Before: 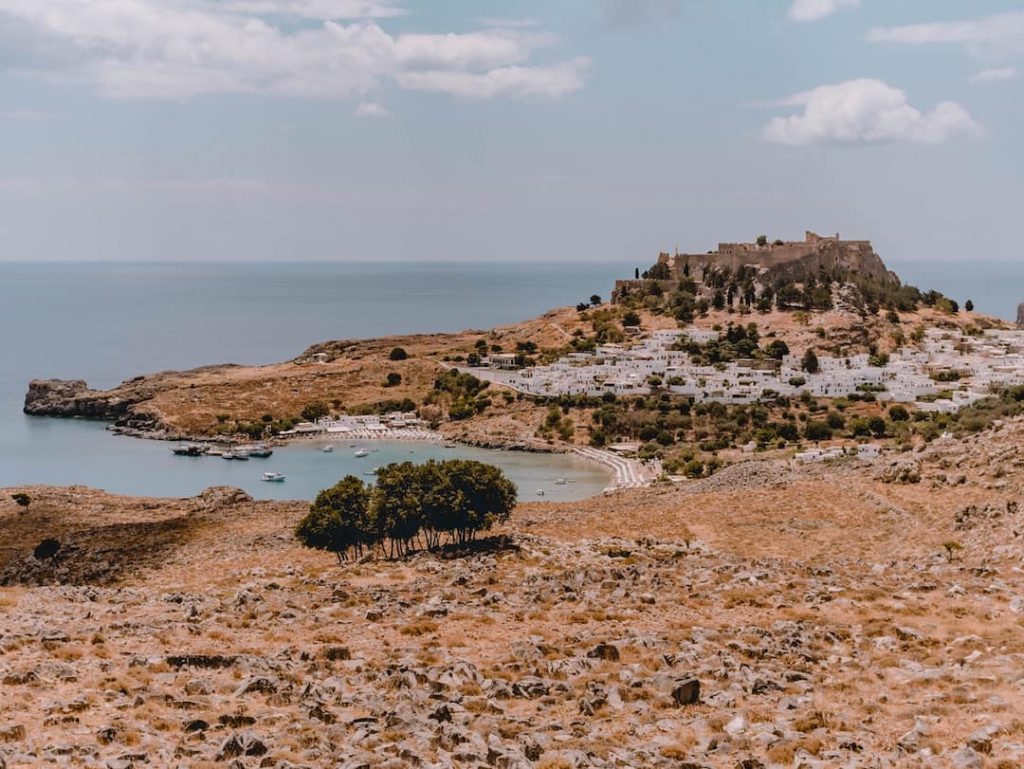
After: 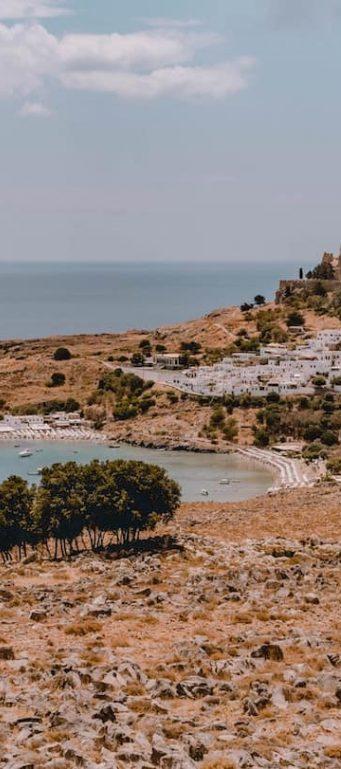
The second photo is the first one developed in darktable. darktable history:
crop: left 32.889%, right 33.789%
